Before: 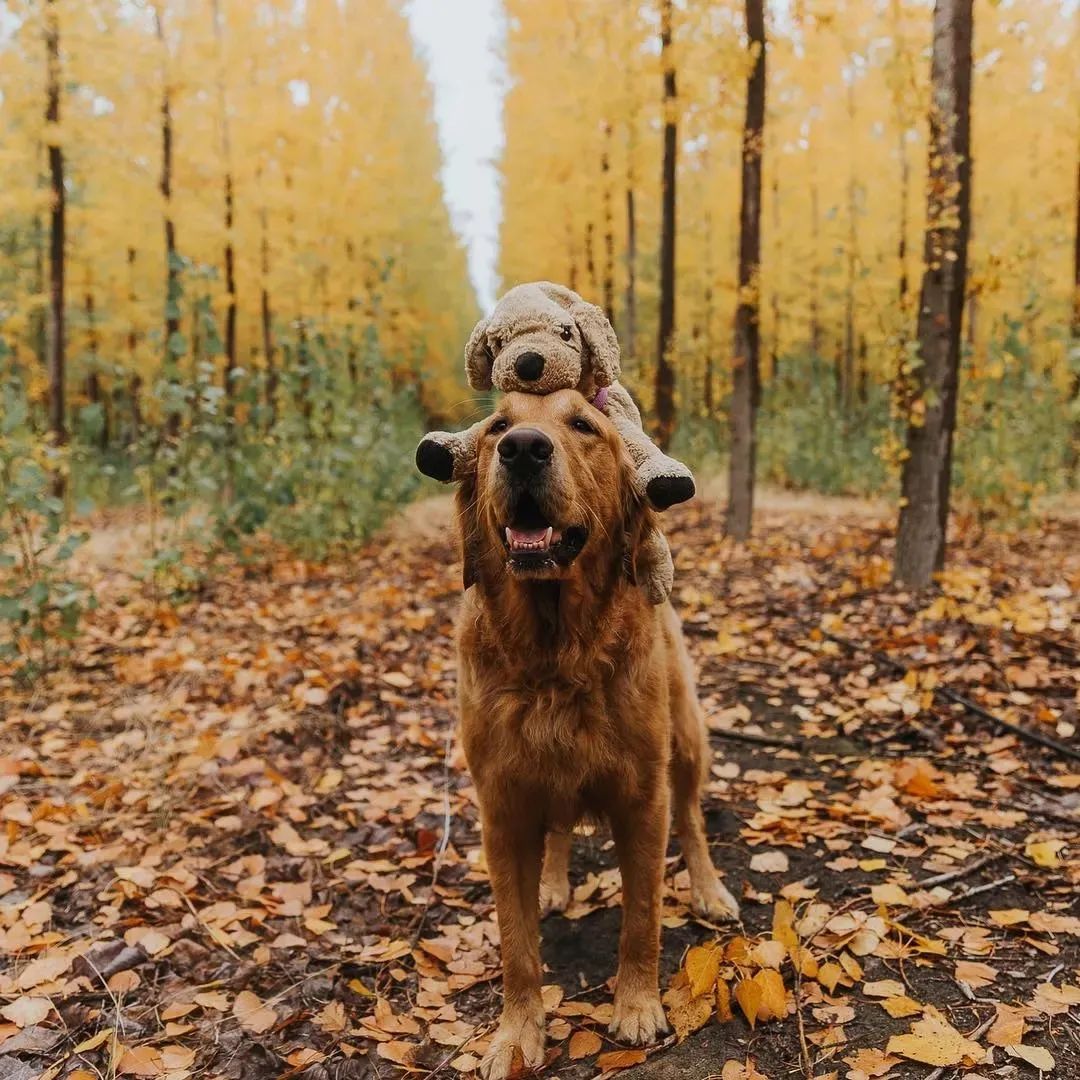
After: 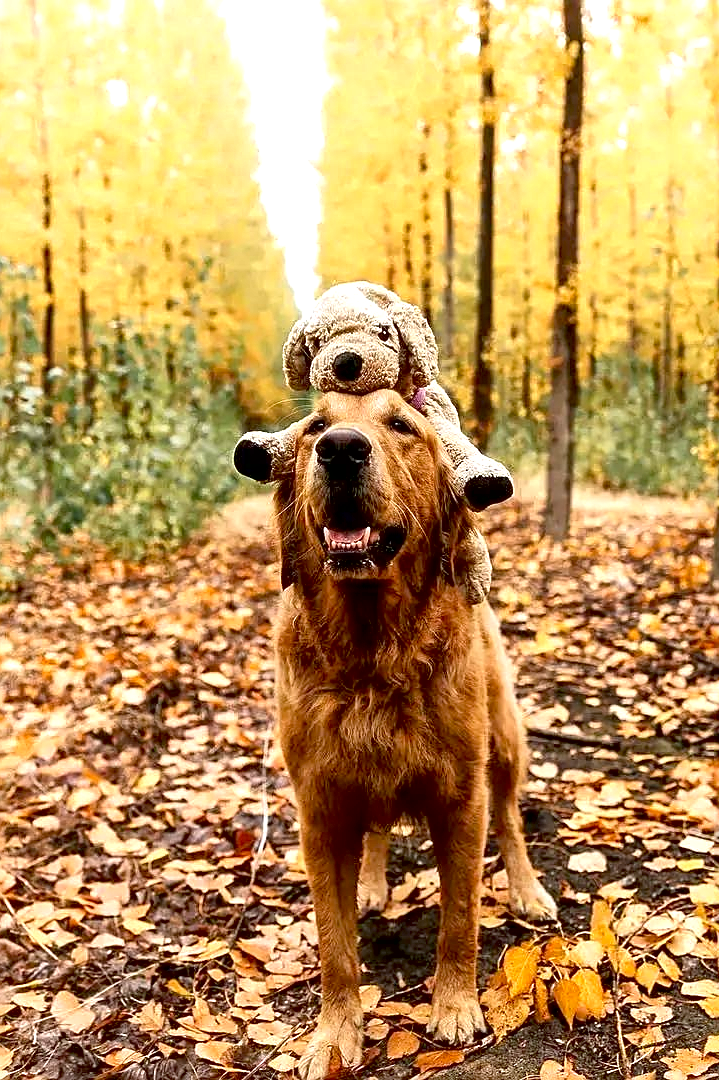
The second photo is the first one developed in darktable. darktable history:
sharpen: on, module defaults
exposure: black level correction 0.01, exposure 1 EV, compensate highlight preservation false
local contrast: mode bilateral grid, contrast 19, coarseness 51, detail 158%, midtone range 0.2
crop: left 16.894%, right 16.526%
